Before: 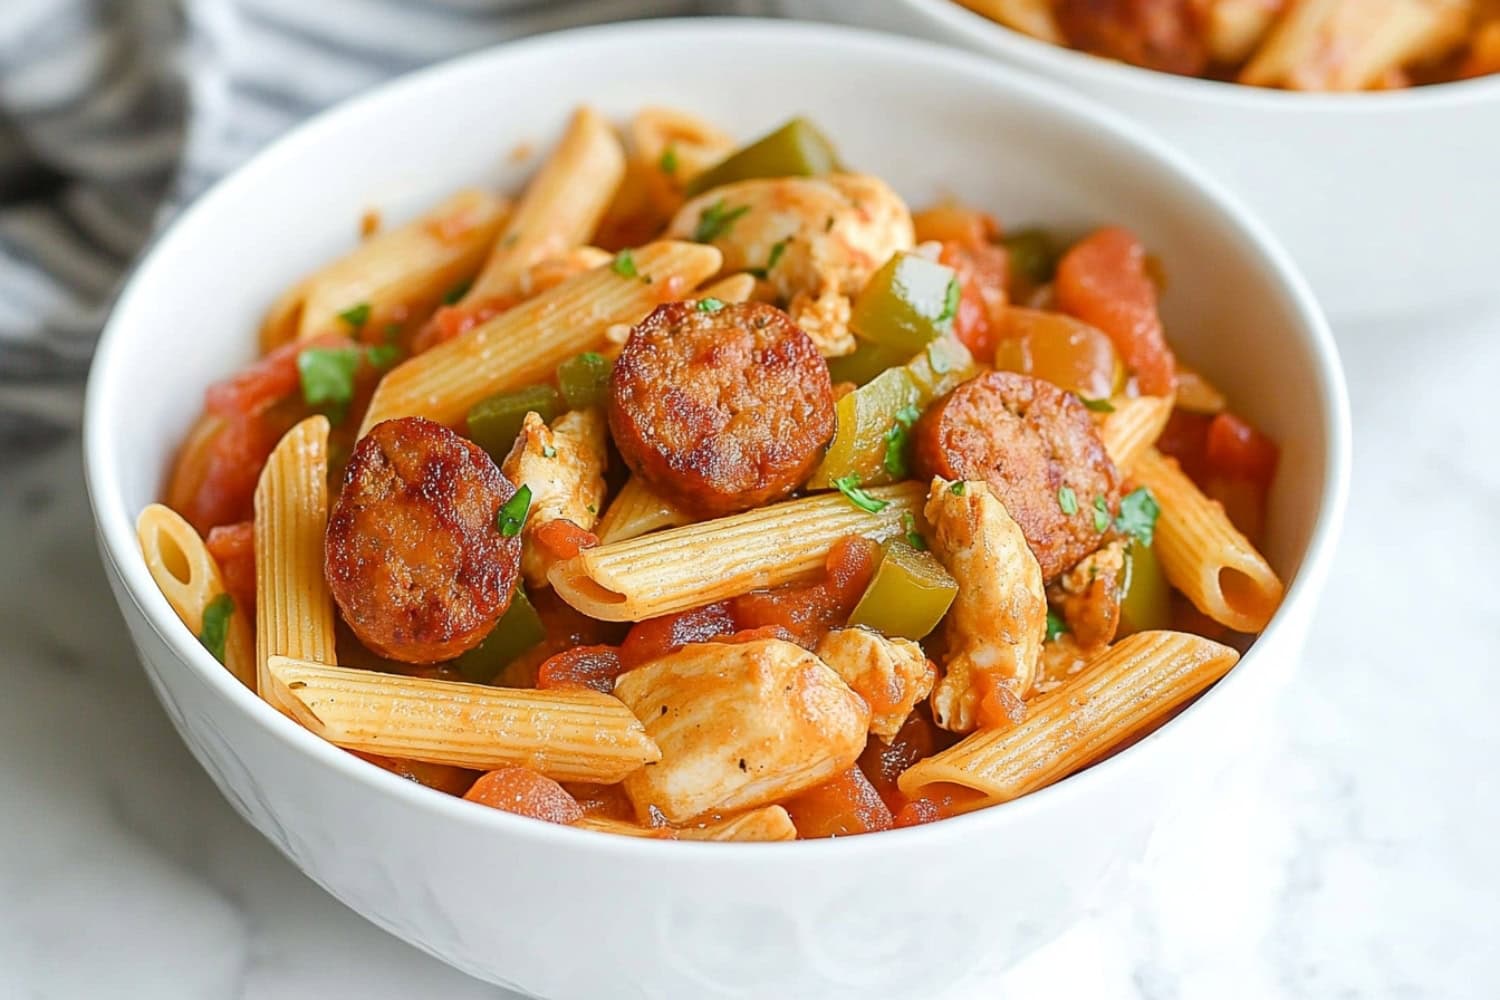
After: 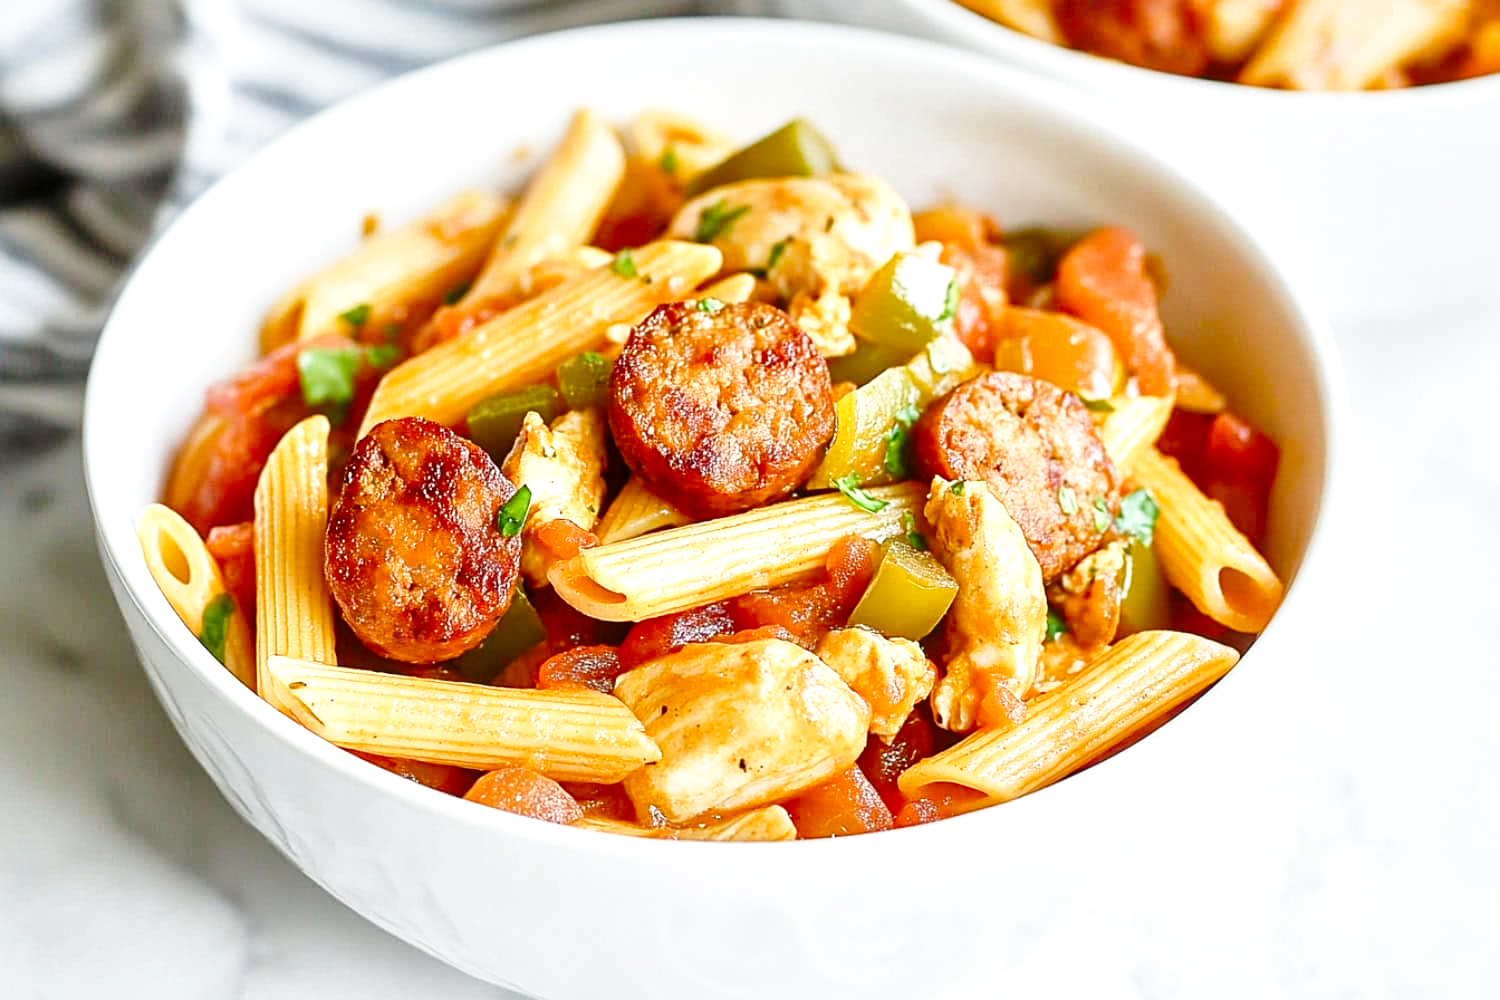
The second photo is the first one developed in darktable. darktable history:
local contrast: mode bilateral grid, contrast 25, coarseness 60, detail 151%, midtone range 0.2
base curve: curves: ch0 [(0, 0) (0.028, 0.03) (0.121, 0.232) (0.46, 0.748) (0.859, 0.968) (1, 1)], preserve colors none
